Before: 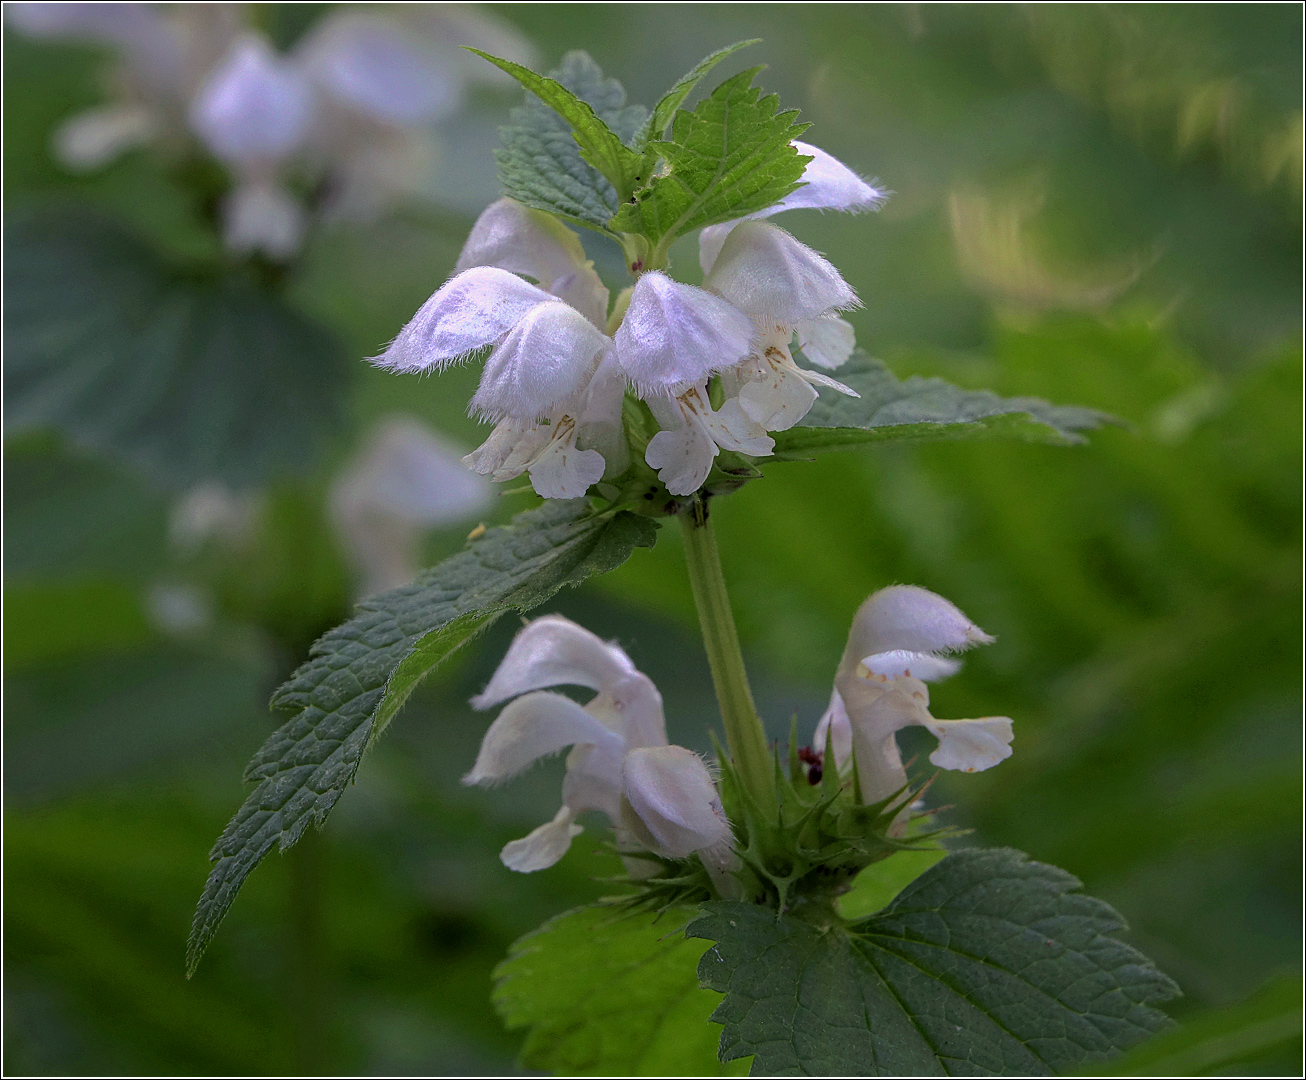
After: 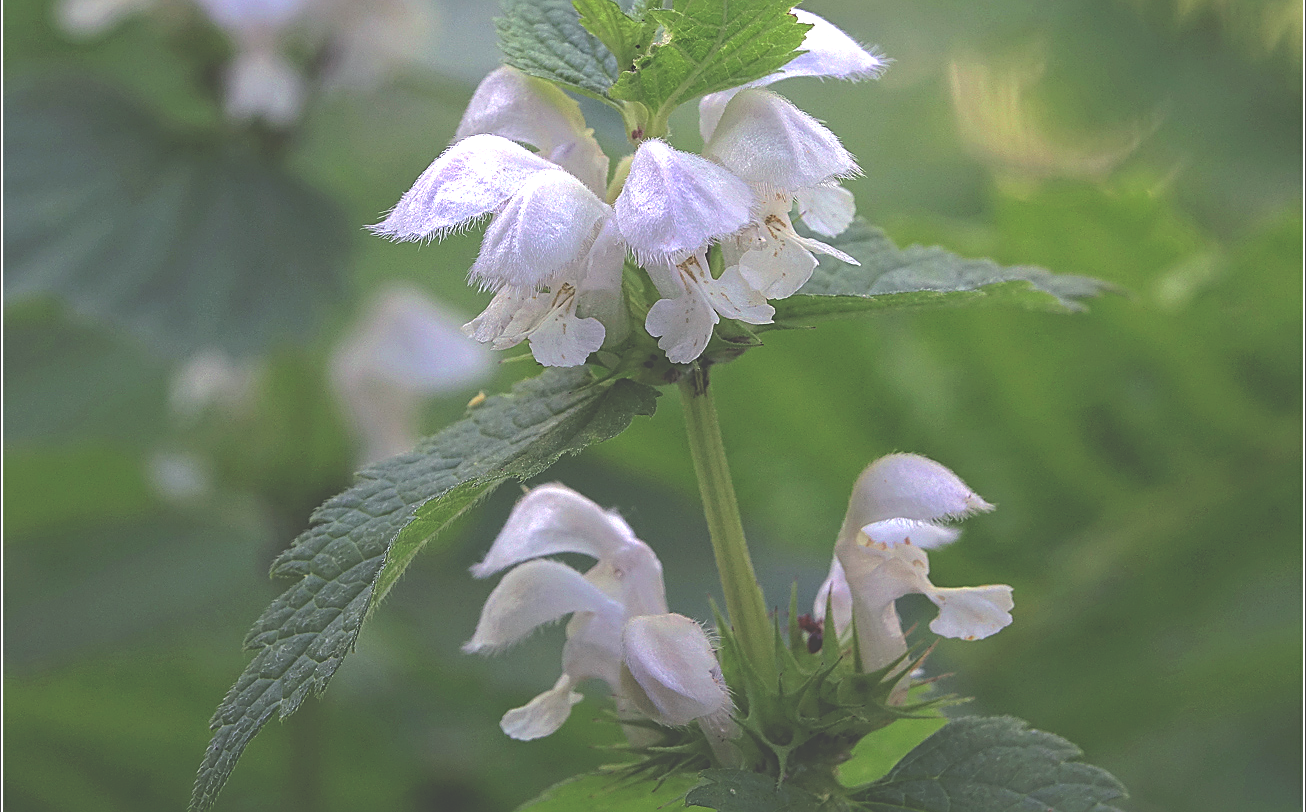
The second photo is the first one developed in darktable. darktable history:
sharpen: on, module defaults
exposure: black level correction -0.039, exposure 0.063 EV, compensate highlight preservation false
levels: levels [0, 0.43, 0.859]
crop and rotate: top 12.289%, bottom 12.51%
